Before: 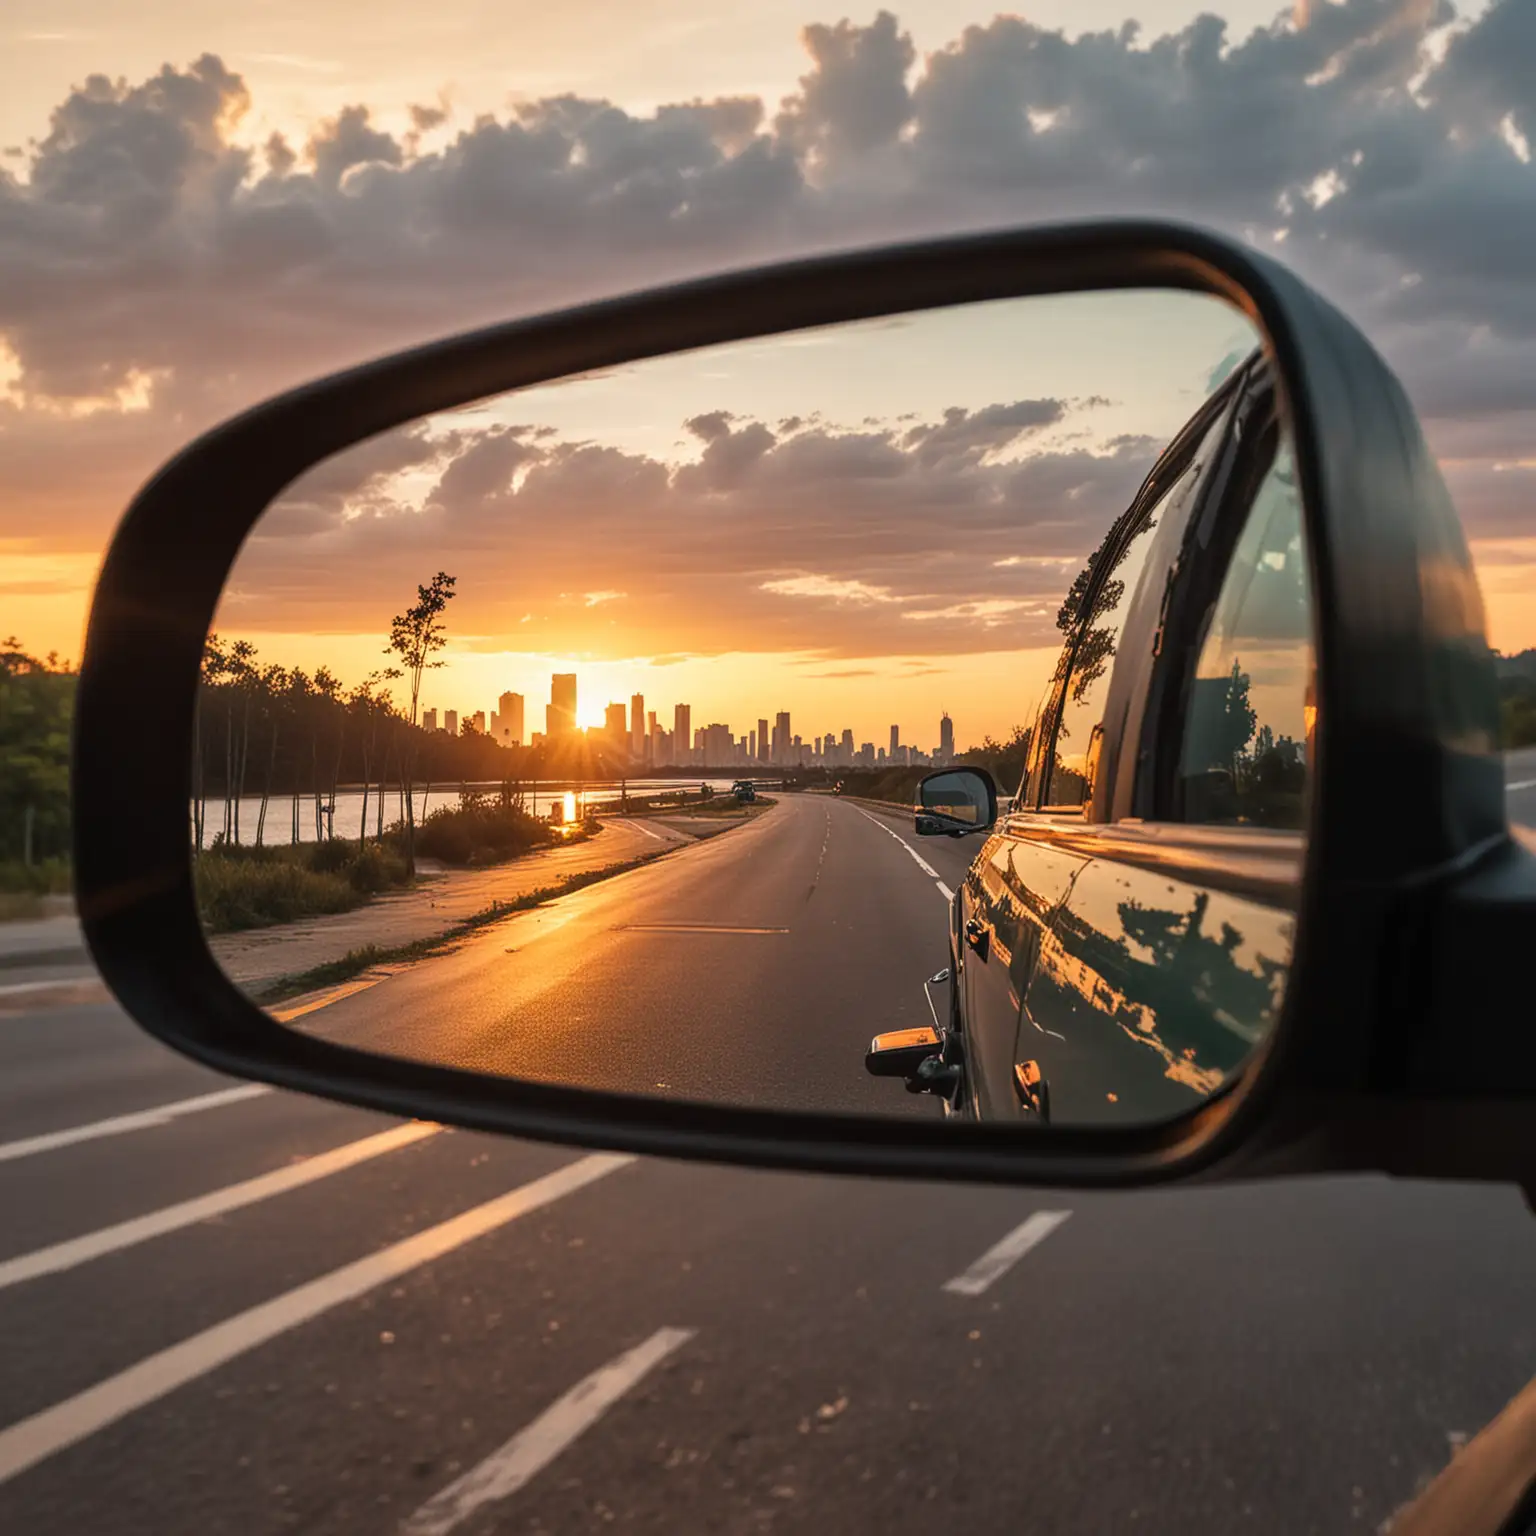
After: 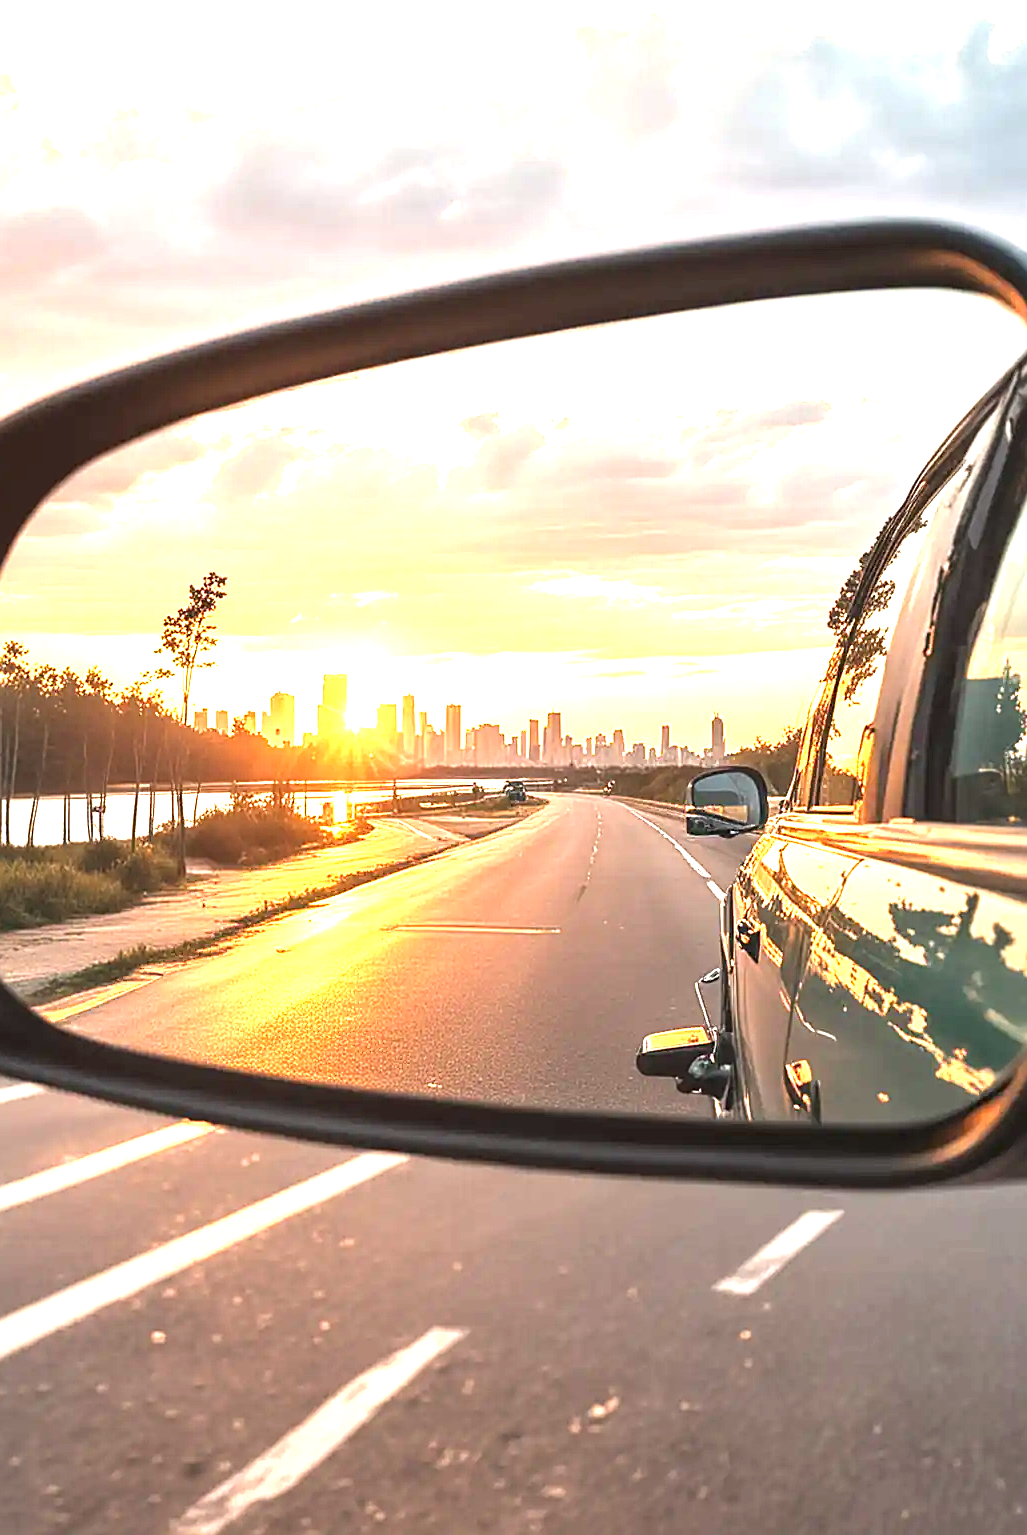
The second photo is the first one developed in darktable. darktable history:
crop and rotate: left 14.951%, right 18.134%
exposure: exposure 2.186 EV, compensate exposure bias true, compensate highlight preservation false
sharpen: on, module defaults
